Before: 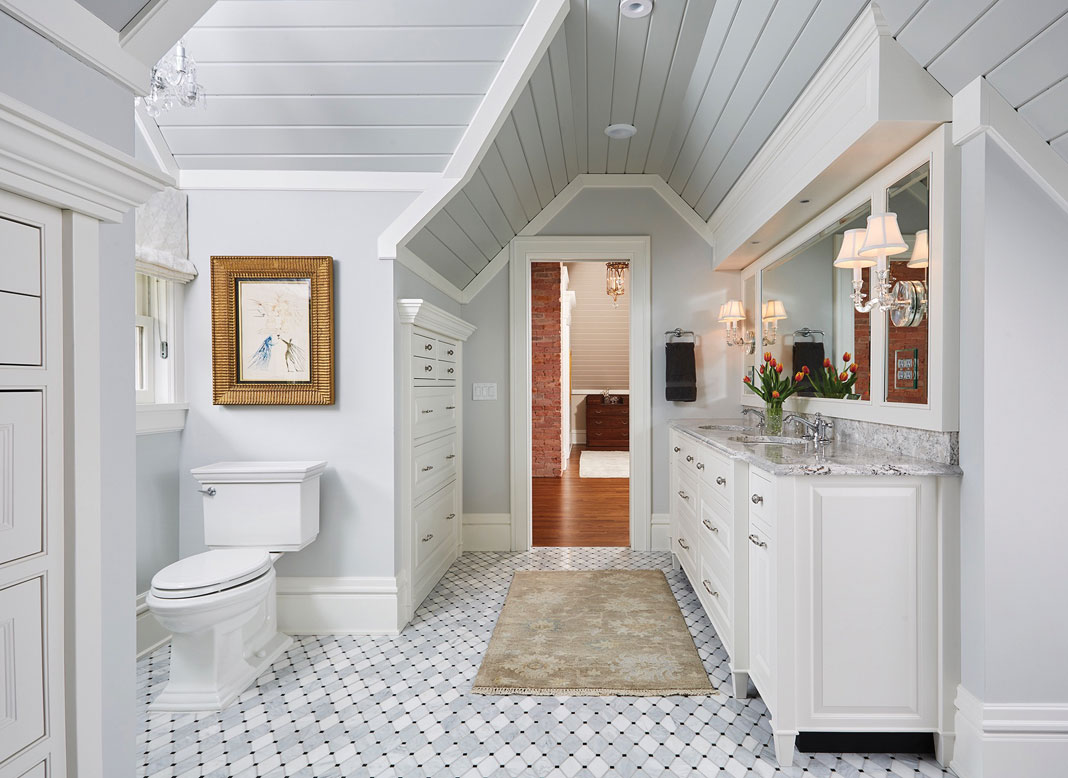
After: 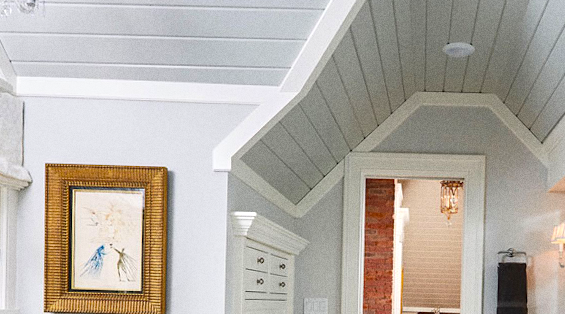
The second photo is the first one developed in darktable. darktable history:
color balance: contrast 6.48%, output saturation 113.3%
rotate and perspective: rotation 1.57°, crop left 0.018, crop right 0.982, crop top 0.039, crop bottom 0.961
grain: coarseness 0.09 ISO
crop: left 15.306%, top 9.065%, right 30.789%, bottom 48.638%
